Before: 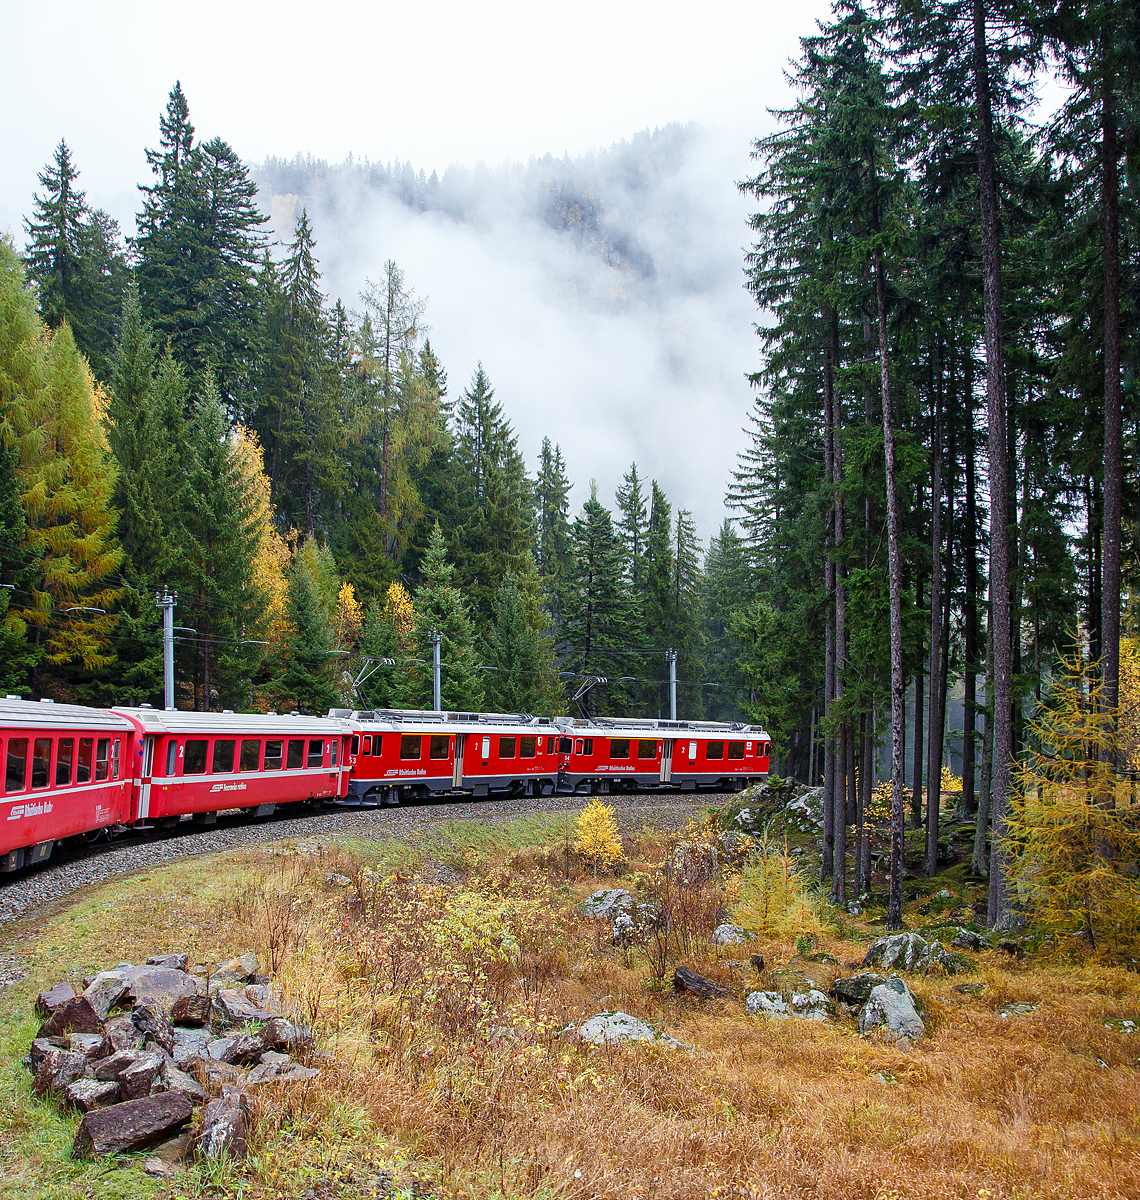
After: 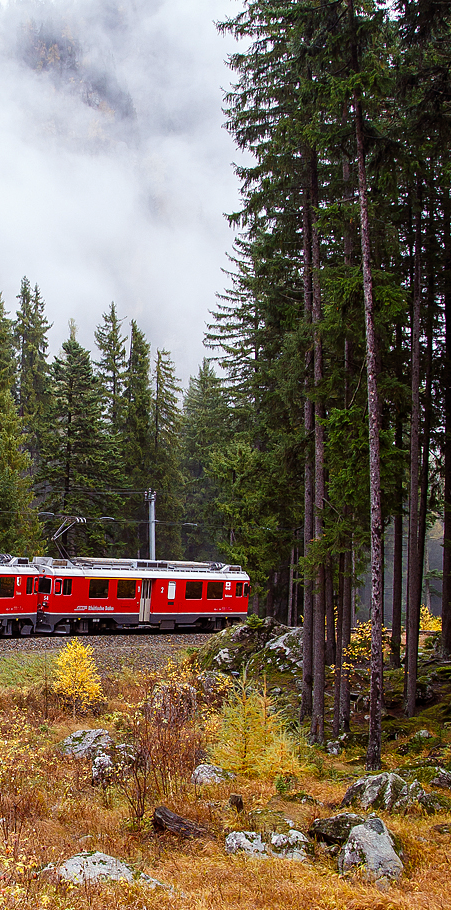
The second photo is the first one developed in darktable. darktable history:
rgb levels: mode RGB, independent channels, levels [[0, 0.5, 1], [0, 0.521, 1], [0, 0.536, 1]]
exposure: compensate highlight preservation false
crop: left 45.721%, top 13.393%, right 14.118%, bottom 10.01%
